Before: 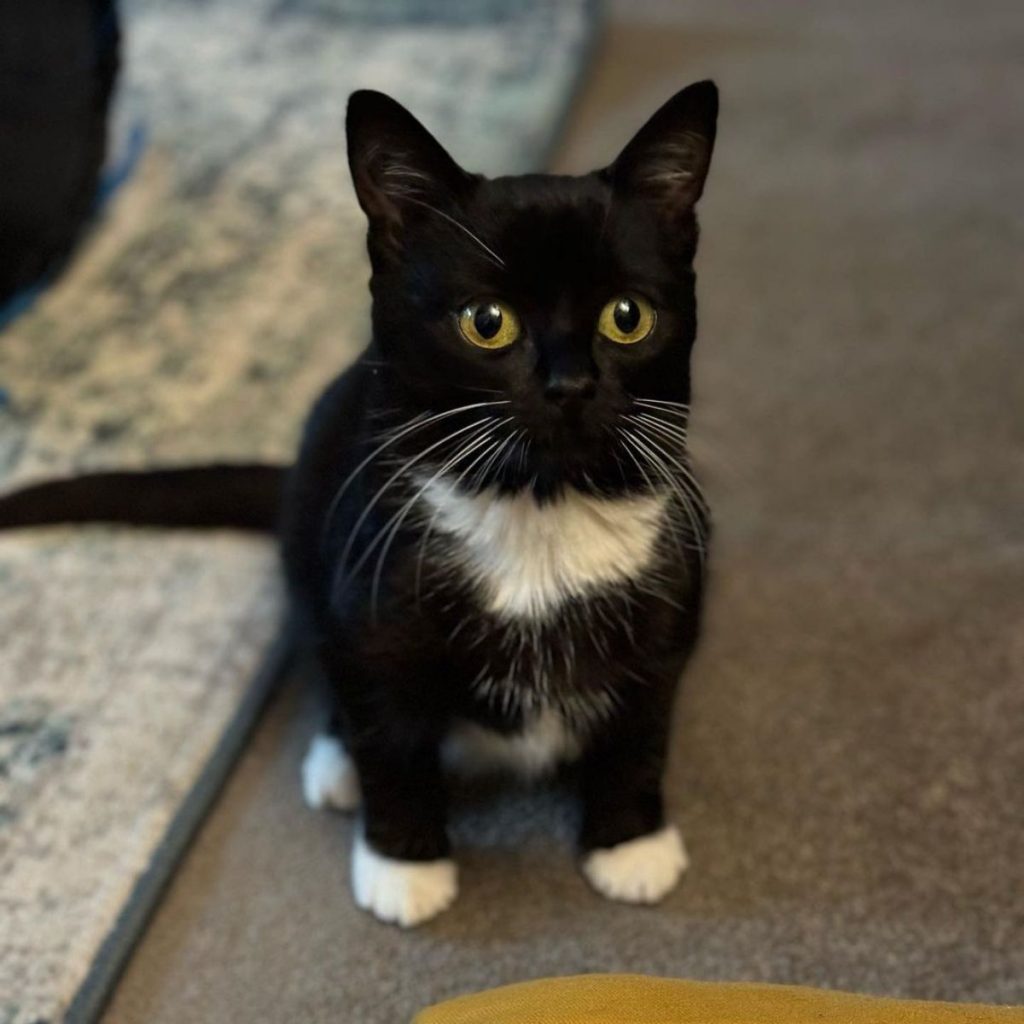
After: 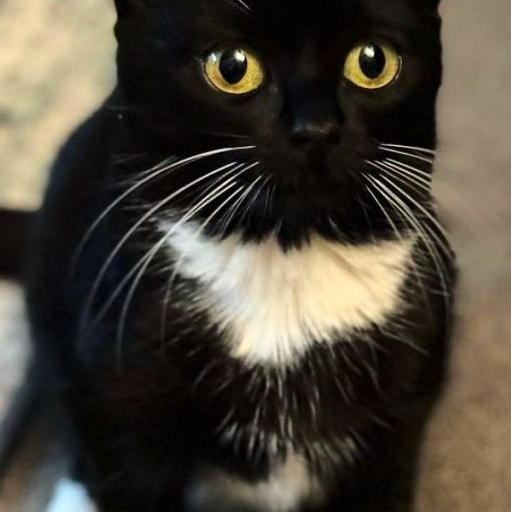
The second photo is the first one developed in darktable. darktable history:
crop: left 25%, top 25%, right 25%, bottom 25%
base curve: curves: ch0 [(0, 0) (0.032, 0.037) (0.105, 0.228) (0.435, 0.76) (0.856, 0.983) (1, 1)]
